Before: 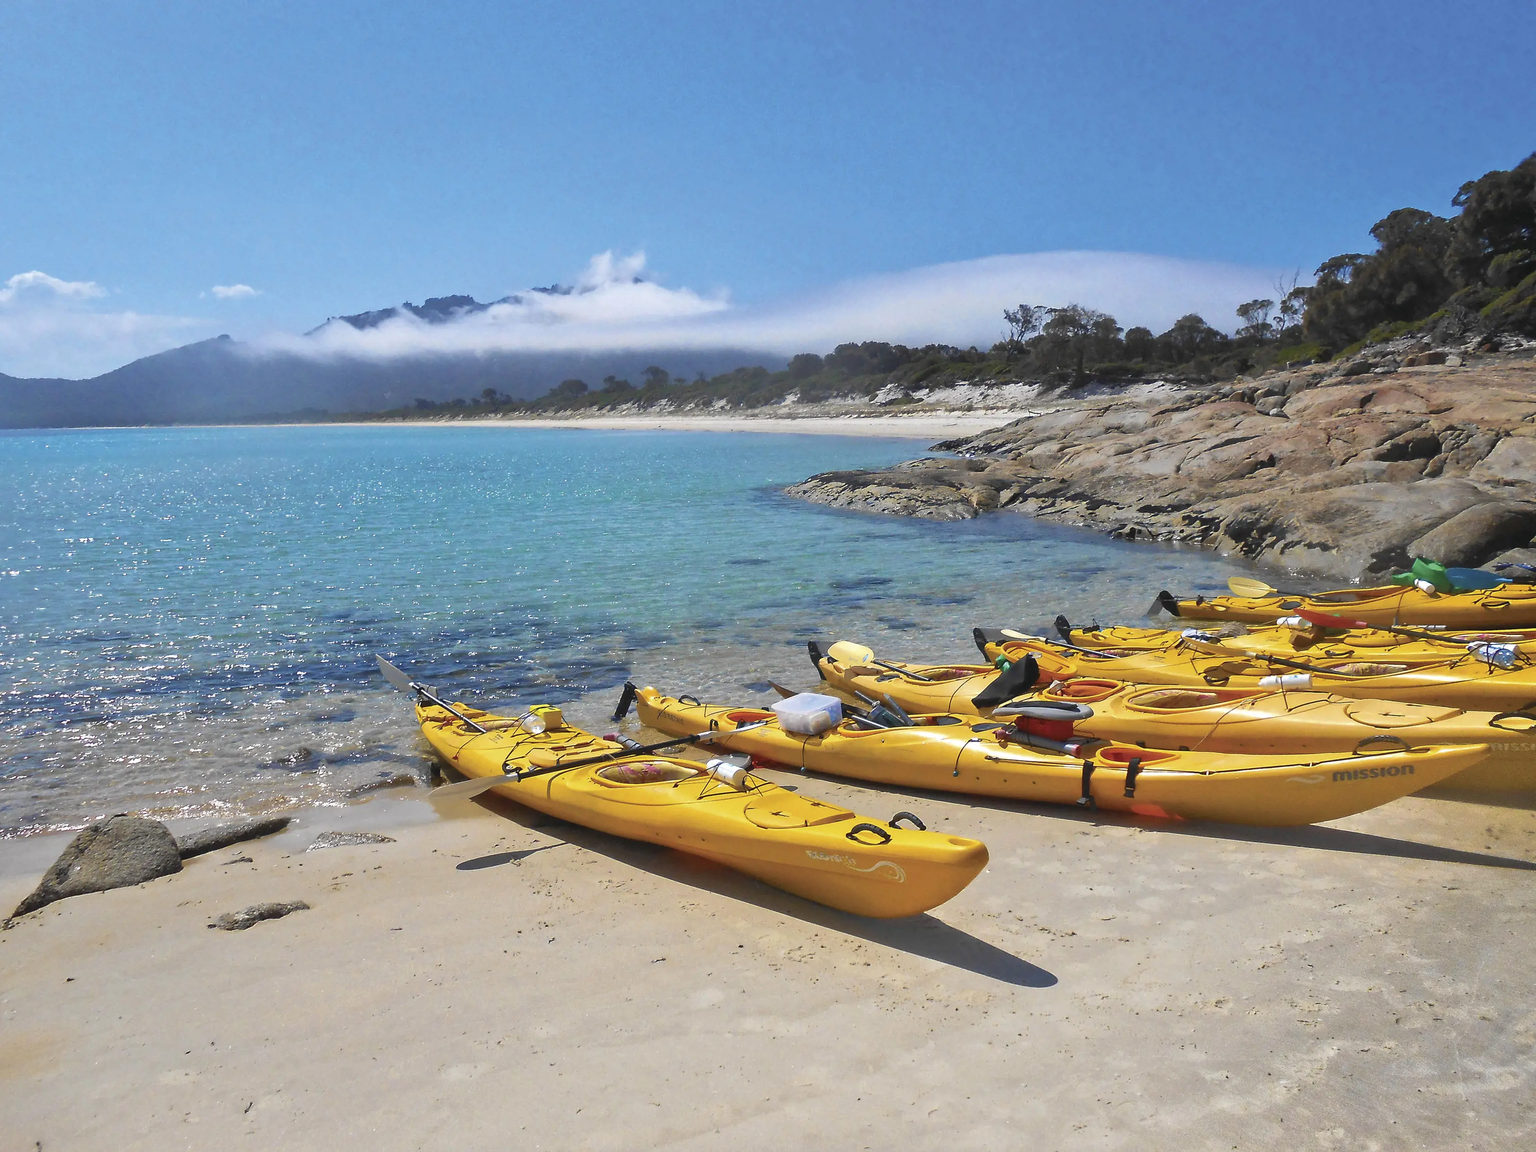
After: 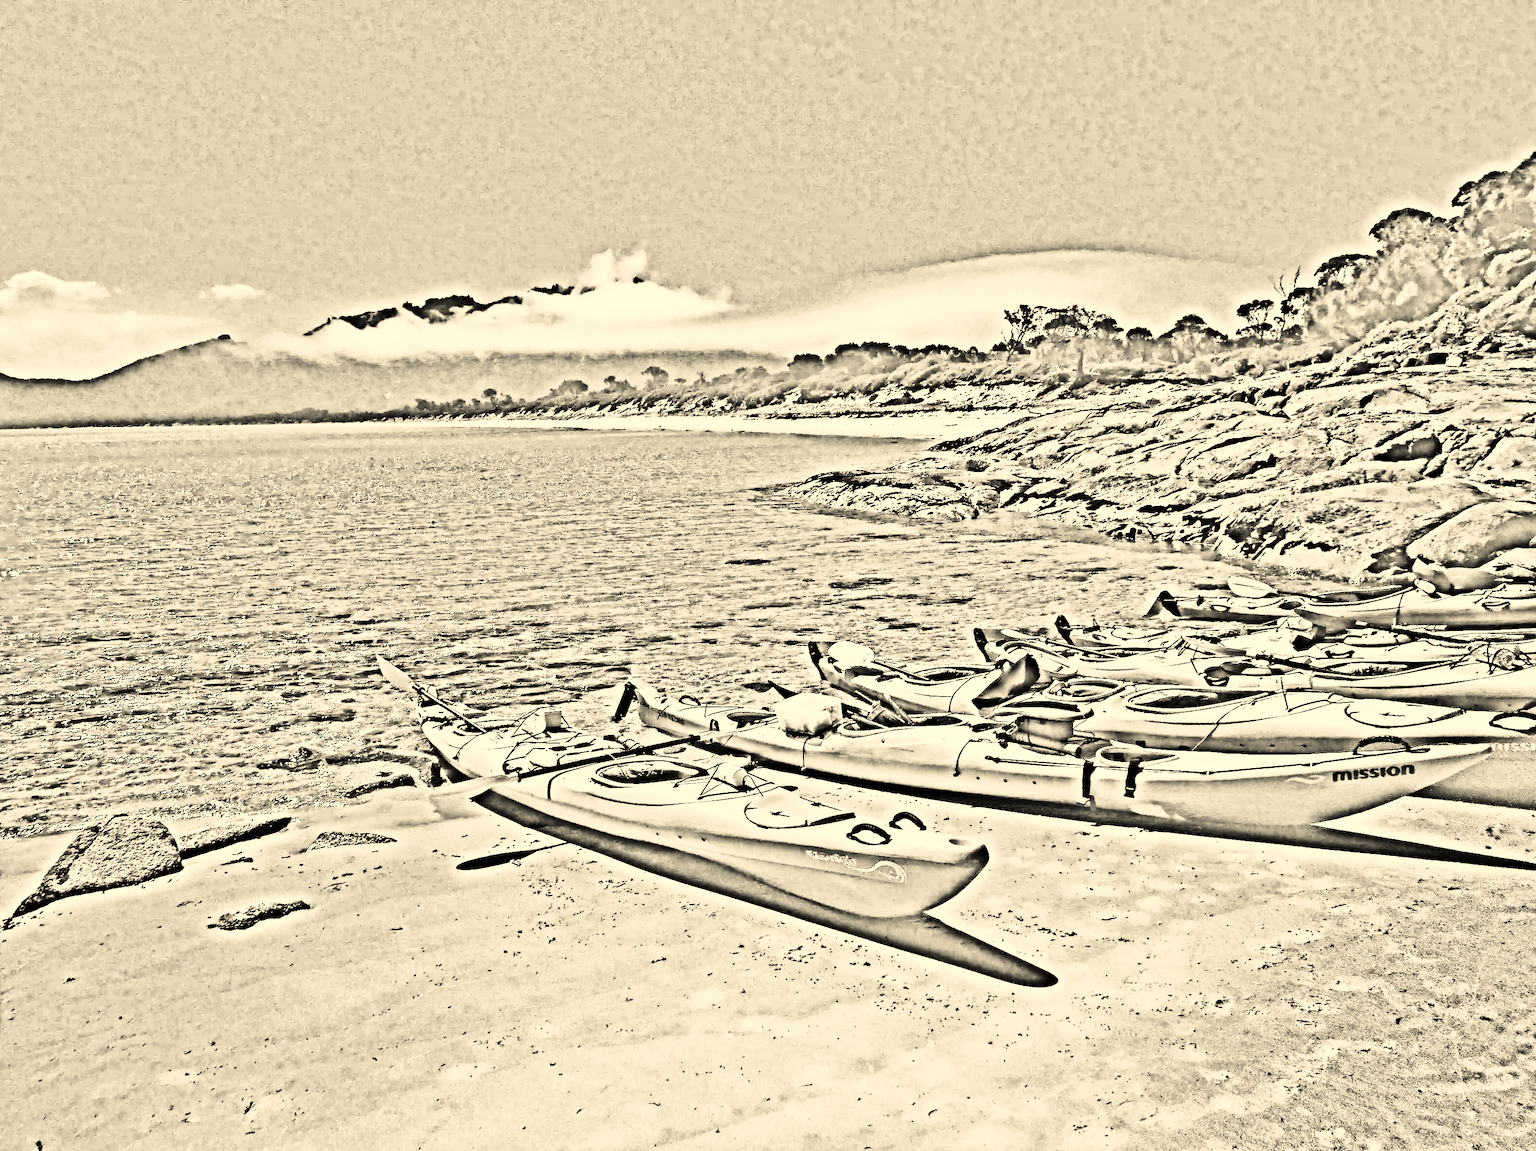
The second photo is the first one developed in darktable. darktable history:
base curve: curves: ch0 [(0, 0) (0.028, 0.03) (0.121, 0.232) (0.46, 0.748) (0.859, 0.968) (1, 1)], preserve colors none
color correction: highlights a* 1.39, highlights b* 17.83
velvia: on, module defaults
exposure: black level correction 0, exposure 1.1 EV, compensate exposure bias true, compensate highlight preservation false
highpass: on, module defaults
rgb curve: curves: ch0 [(0, 0) (0.21, 0.15) (0.24, 0.21) (0.5, 0.75) (0.75, 0.96) (0.89, 0.99) (1, 1)]; ch1 [(0, 0.02) (0.21, 0.13) (0.25, 0.2) (0.5, 0.67) (0.75, 0.9) (0.89, 0.97) (1, 1)]; ch2 [(0, 0.02) (0.21, 0.13) (0.25, 0.2) (0.5, 0.67) (0.75, 0.9) (0.89, 0.97) (1, 1)], compensate middle gray true
shadows and highlights: shadows 60, soften with gaussian
